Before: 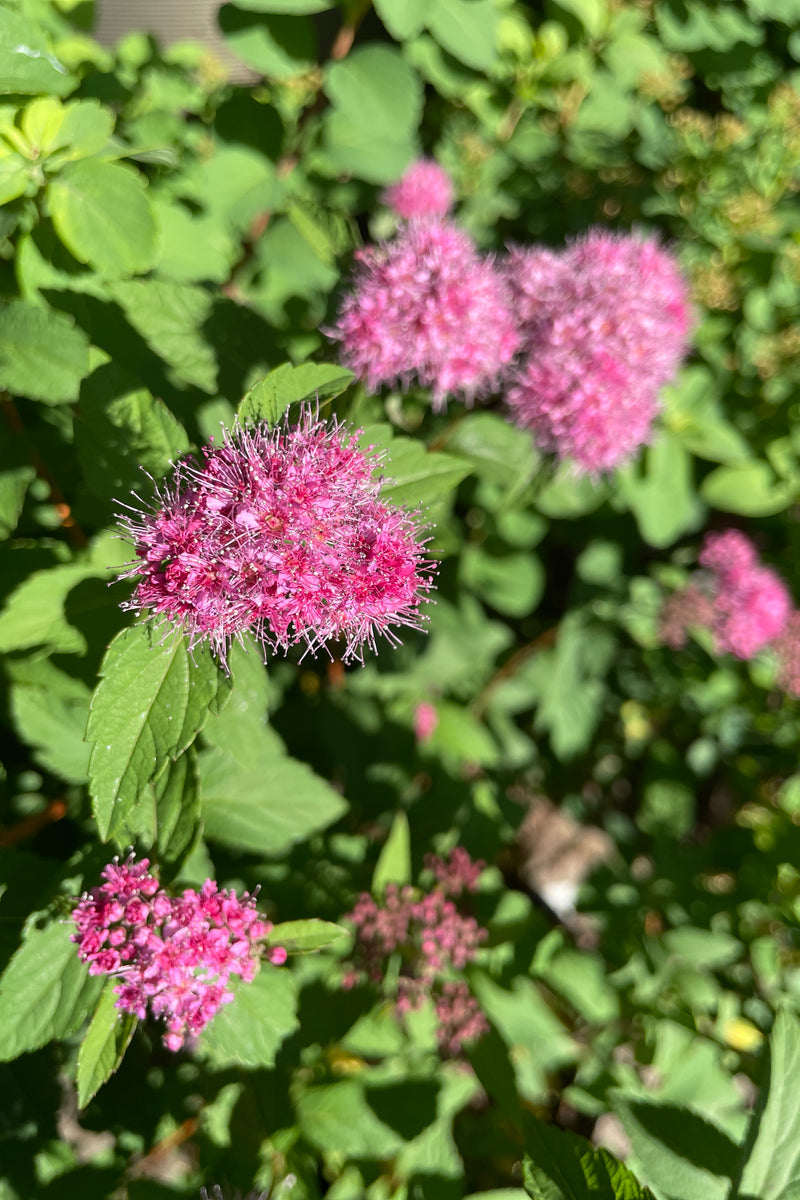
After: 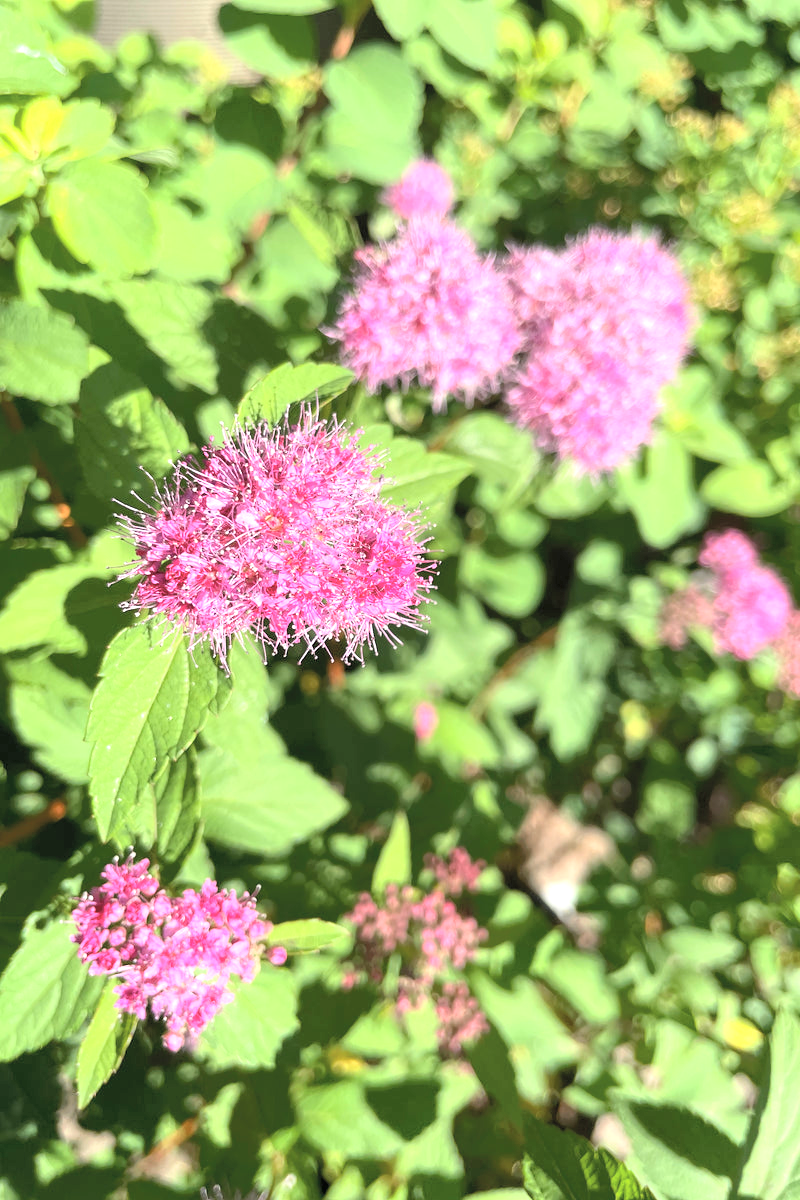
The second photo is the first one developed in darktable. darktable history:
exposure: black level correction 0, exposure 0.699 EV, compensate highlight preservation false
tone curve: curves: ch0 [(0, 0) (0.003, 0.013) (0.011, 0.017) (0.025, 0.035) (0.044, 0.093) (0.069, 0.146) (0.1, 0.179) (0.136, 0.243) (0.177, 0.294) (0.224, 0.332) (0.277, 0.412) (0.335, 0.454) (0.399, 0.531) (0.468, 0.611) (0.543, 0.669) (0.623, 0.738) (0.709, 0.823) (0.801, 0.881) (0.898, 0.951) (1, 1)], color space Lab, independent channels, preserve colors none
